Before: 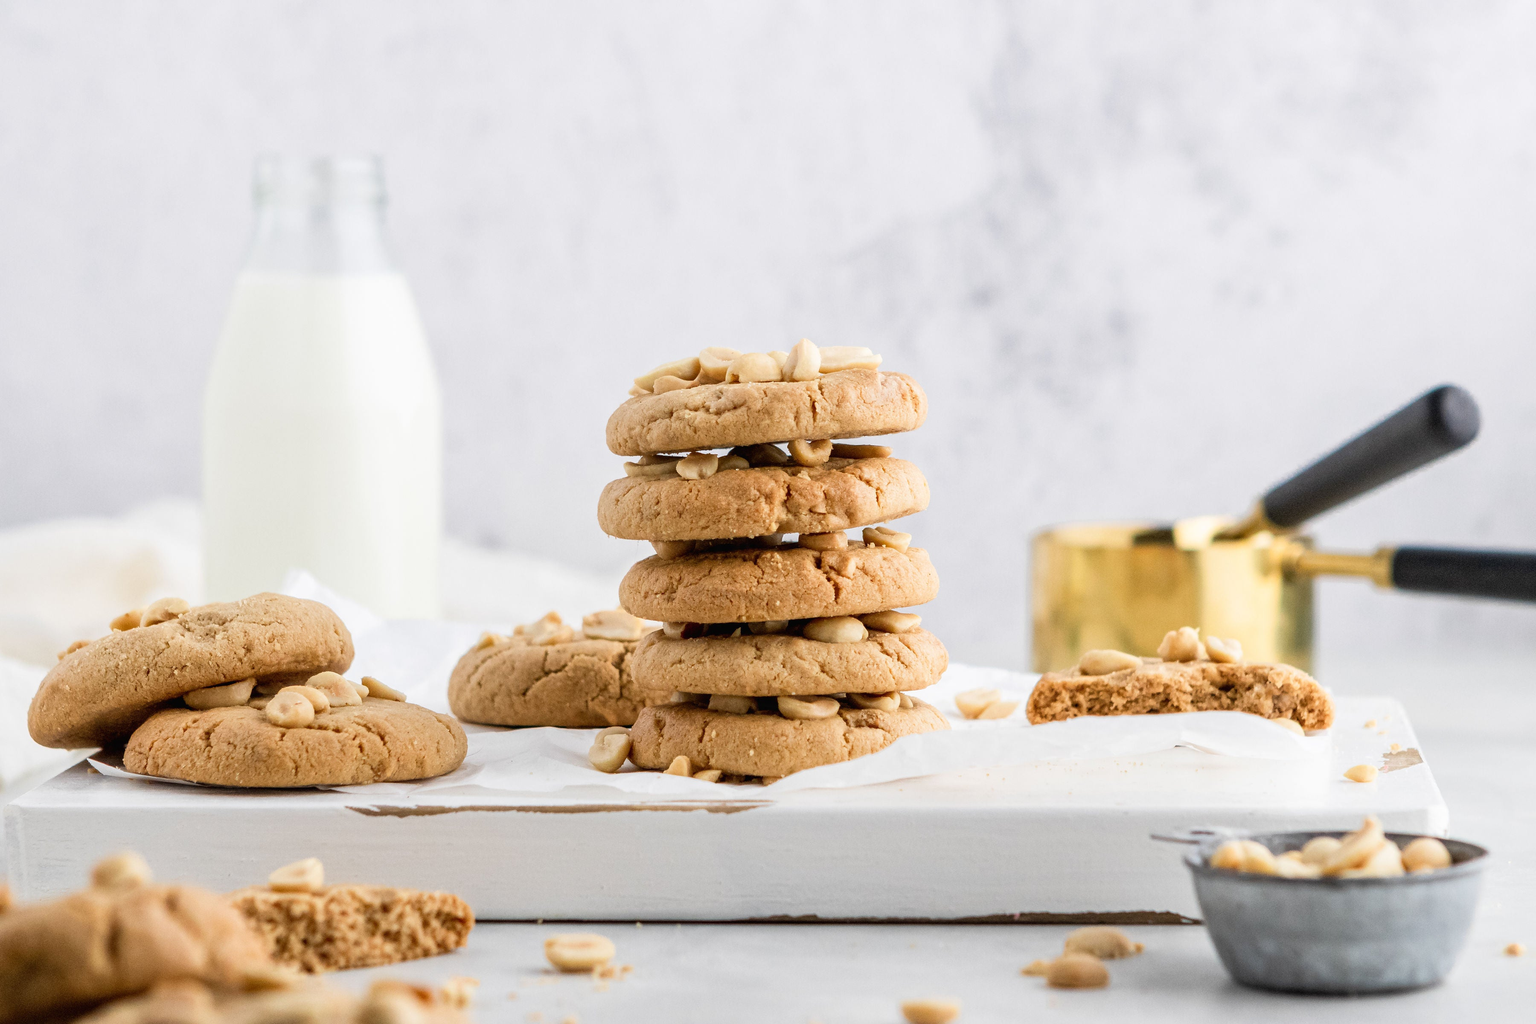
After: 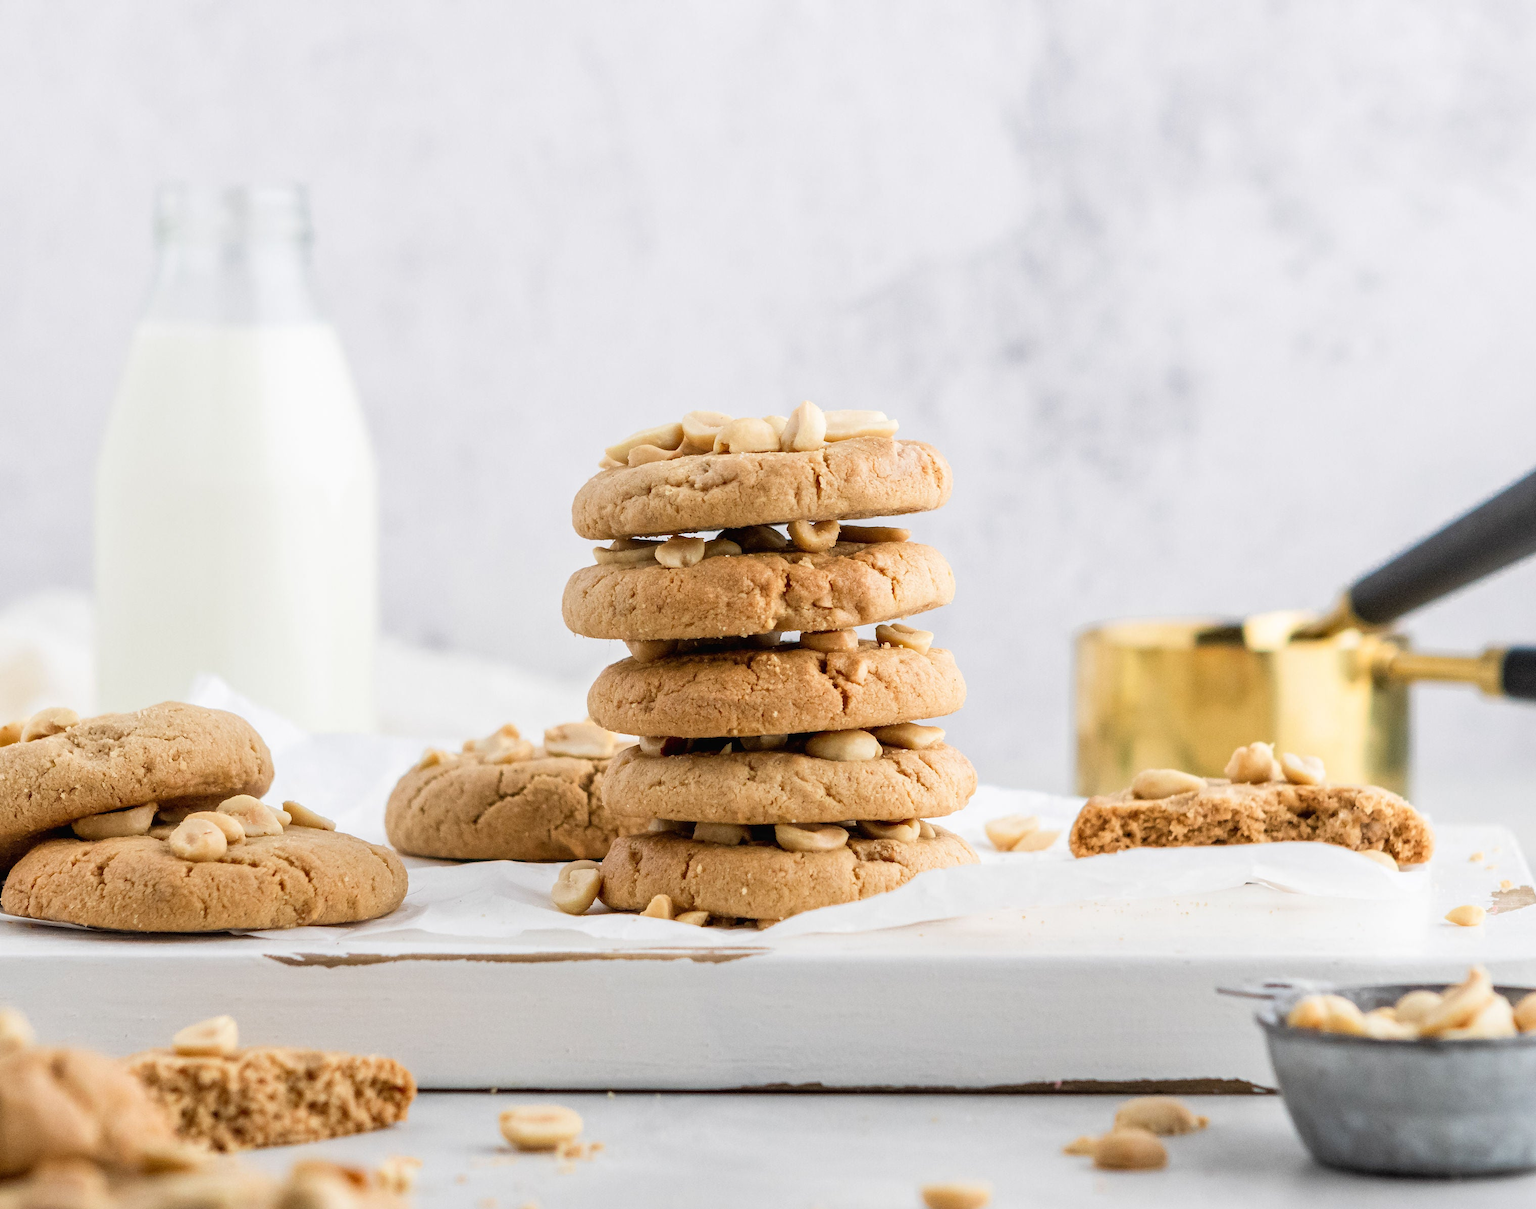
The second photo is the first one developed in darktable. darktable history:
crop: left 8.011%, right 7.474%
